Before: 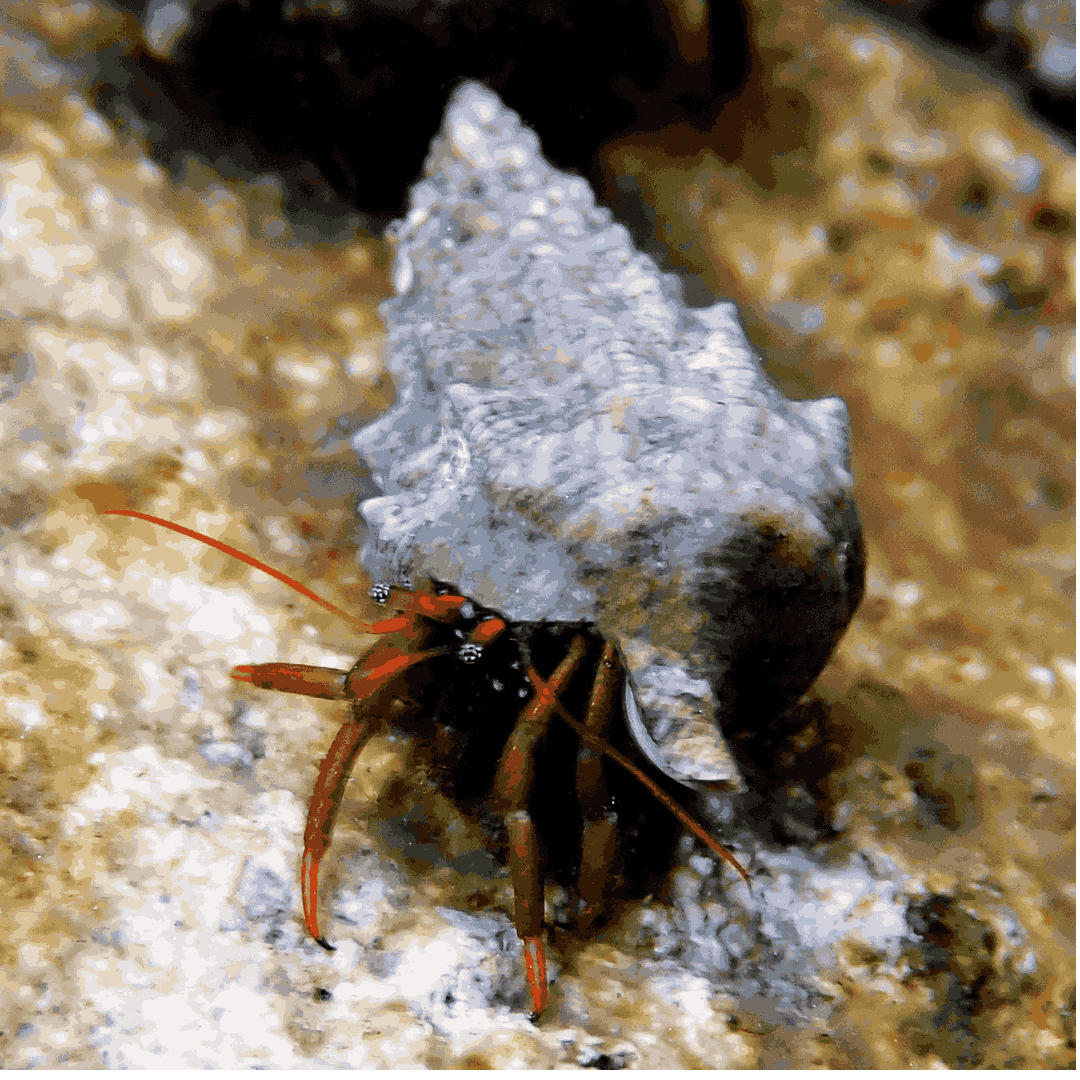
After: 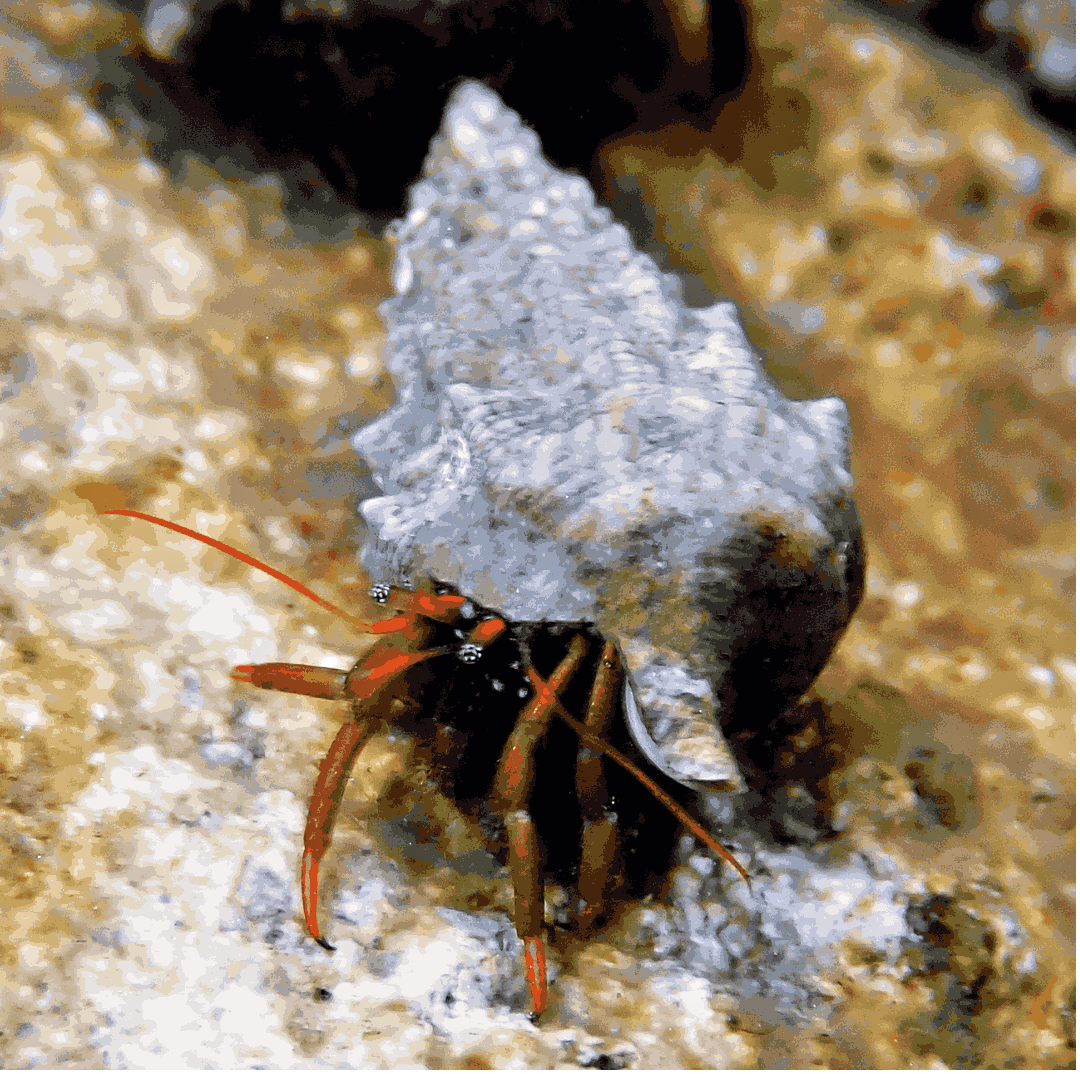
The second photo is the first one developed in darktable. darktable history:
color balance rgb: linear chroma grading › global chroma -0.67%, saturation formula JzAzBz (2021)
tone equalizer: -8 EV 1 EV, -7 EV 1 EV, -6 EV 1 EV, -5 EV 1 EV, -4 EV 1 EV, -3 EV 0.75 EV, -2 EV 0.5 EV, -1 EV 0.25 EV
